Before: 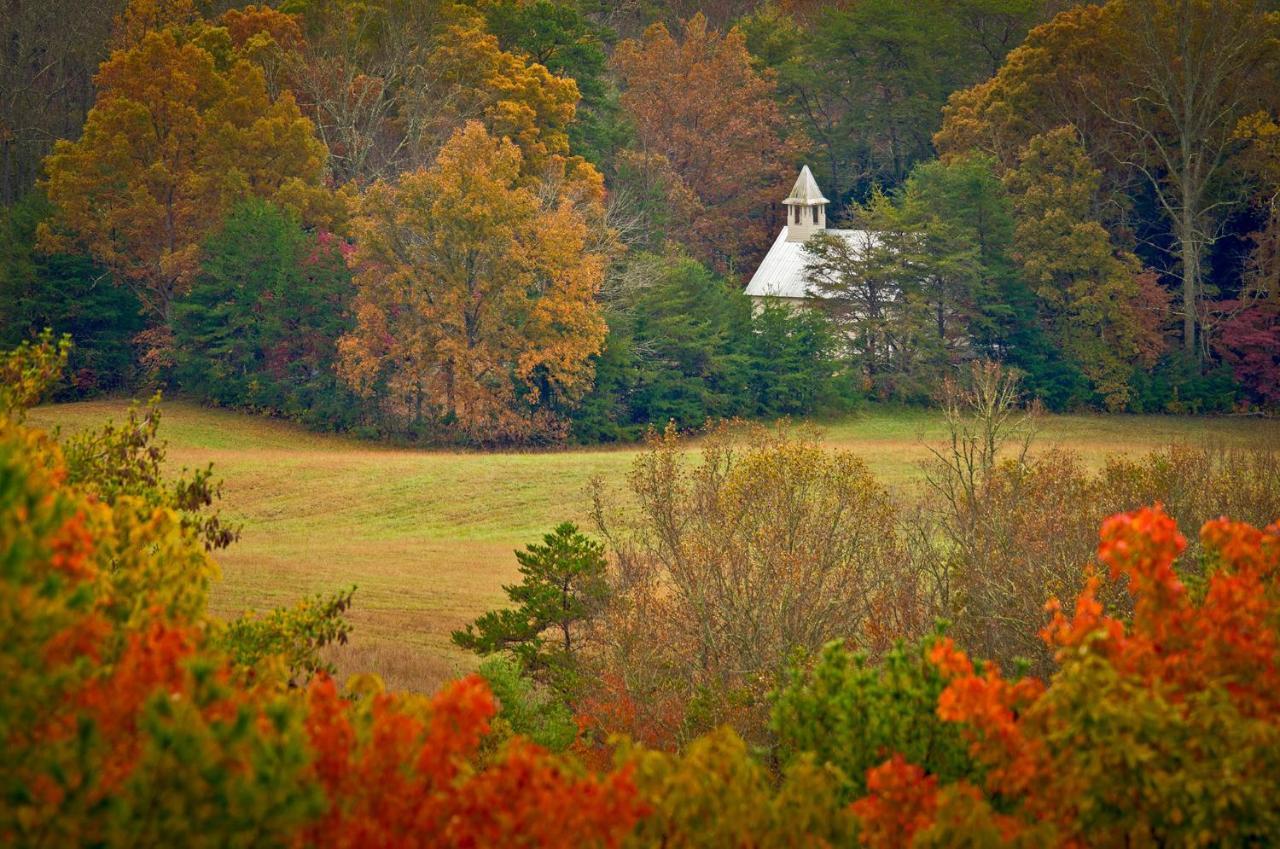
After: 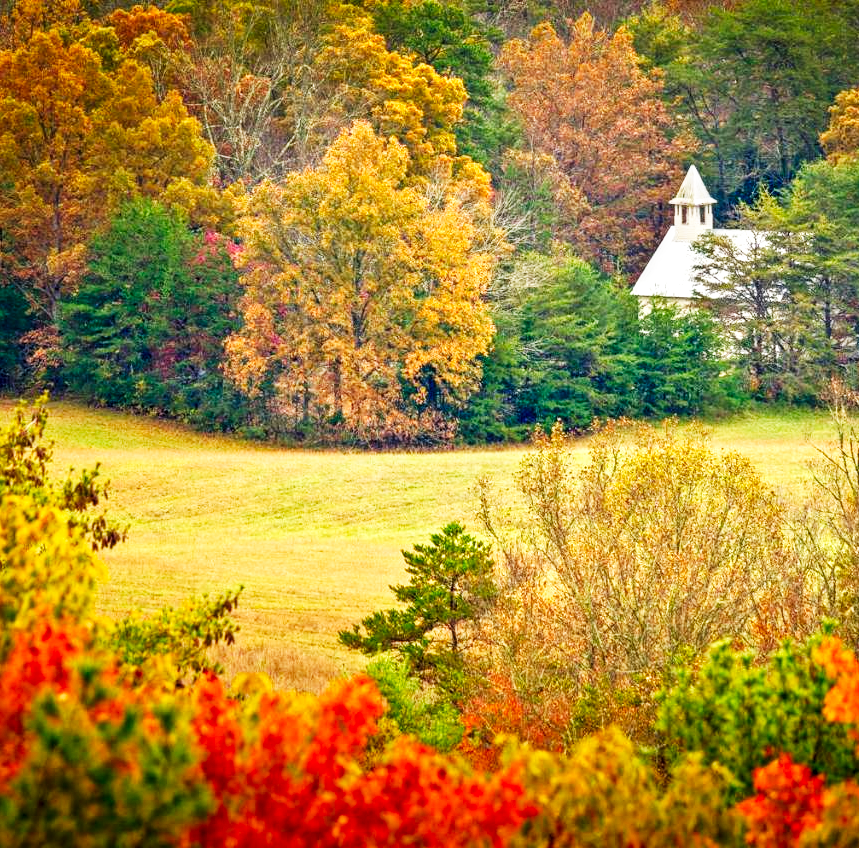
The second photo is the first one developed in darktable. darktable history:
base curve: curves: ch0 [(0, 0) (0.007, 0.004) (0.027, 0.03) (0.046, 0.07) (0.207, 0.54) (0.442, 0.872) (0.673, 0.972) (1, 1)], preserve colors none
crop and rotate: left 8.895%, right 23.992%
exposure: exposure -0.025 EV, compensate exposure bias true, compensate highlight preservation false
contrast brightness saturation: contrast 0.055
local contrast: on, module defaults
